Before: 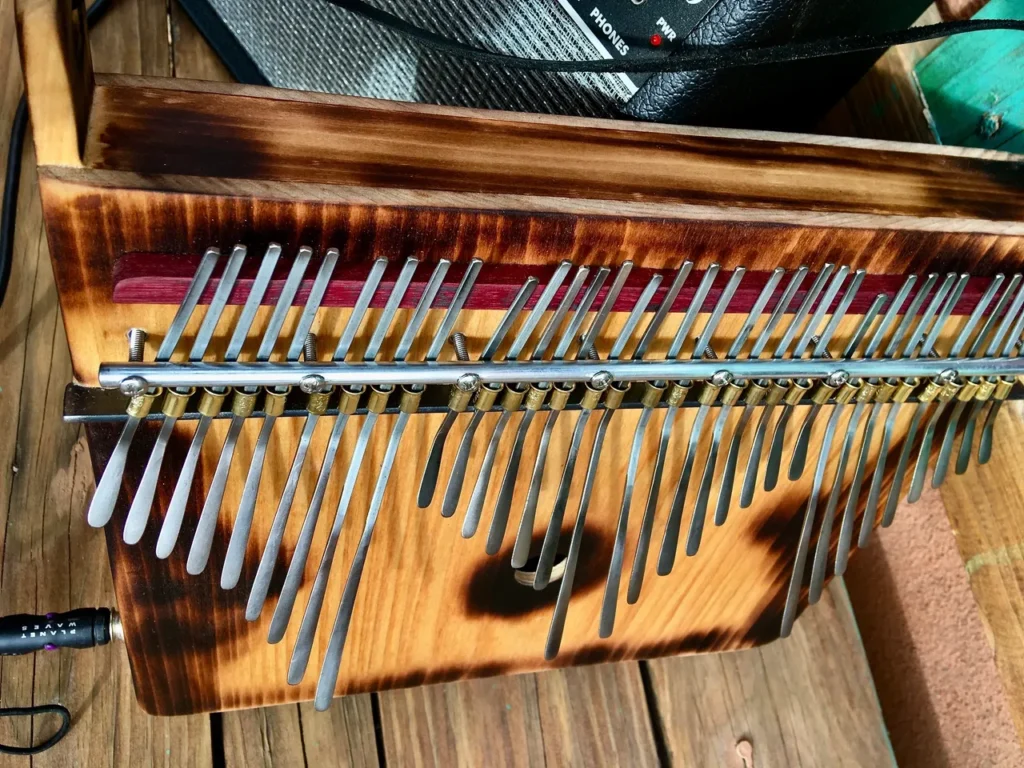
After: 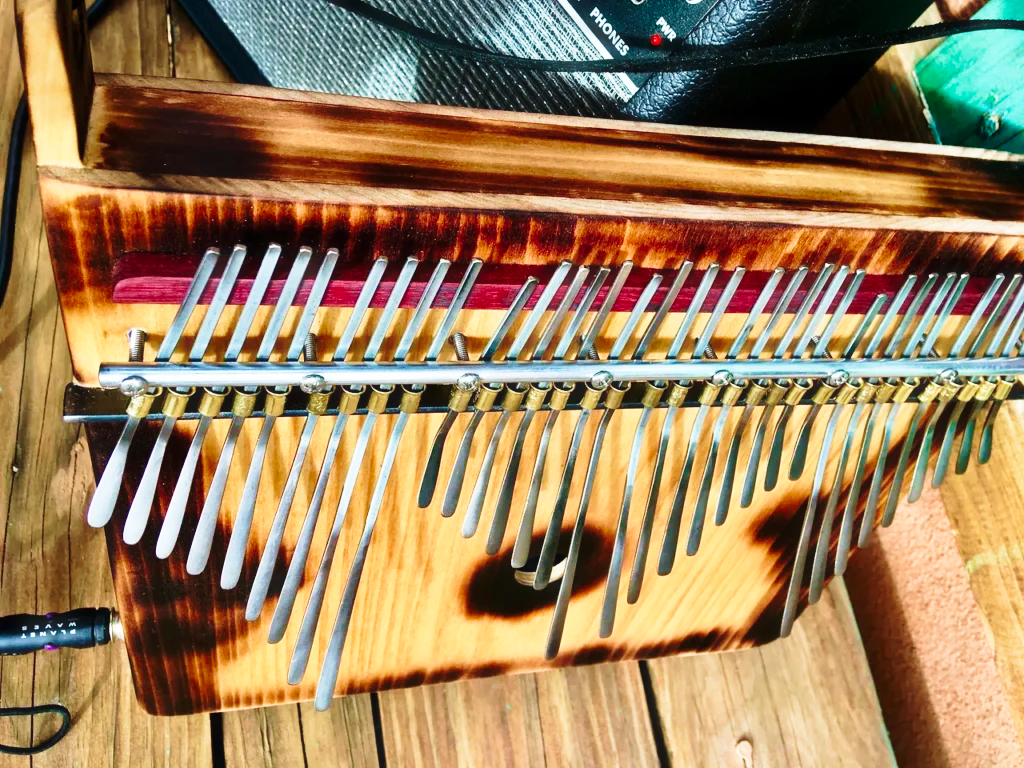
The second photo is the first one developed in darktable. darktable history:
velvia: strength 45%
haze removal: strength -0.05
base curve: curves: ch0 [(0, 0) (0.028, 0.03) (0.121, 0.232) (0.46, 0.748) (0.859, 0.968) (1, 1)], preserve colors none
